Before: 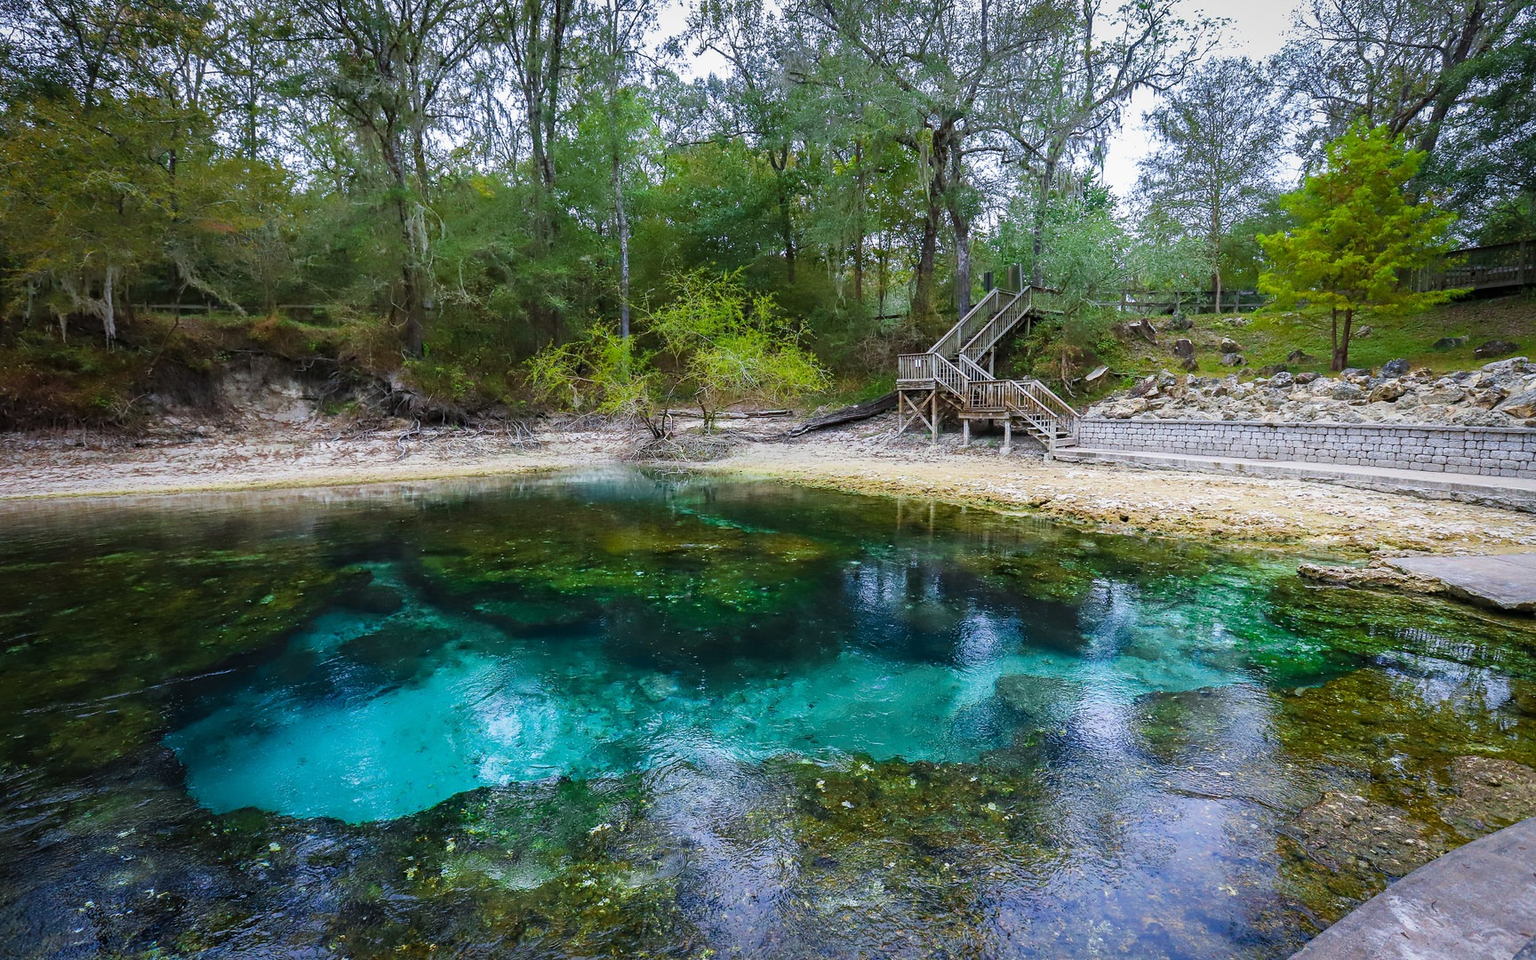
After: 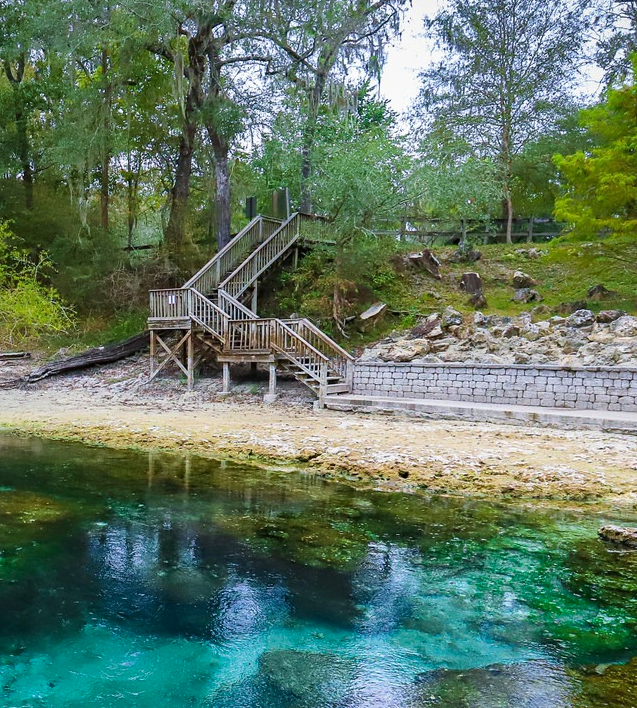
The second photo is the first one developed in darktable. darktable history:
shadows and highlights: soften with gaussian
crop and rotate: left 49.852%, top 10.132%, right 13.269%, bottom 24.23%
velvia: strength 14.69%
